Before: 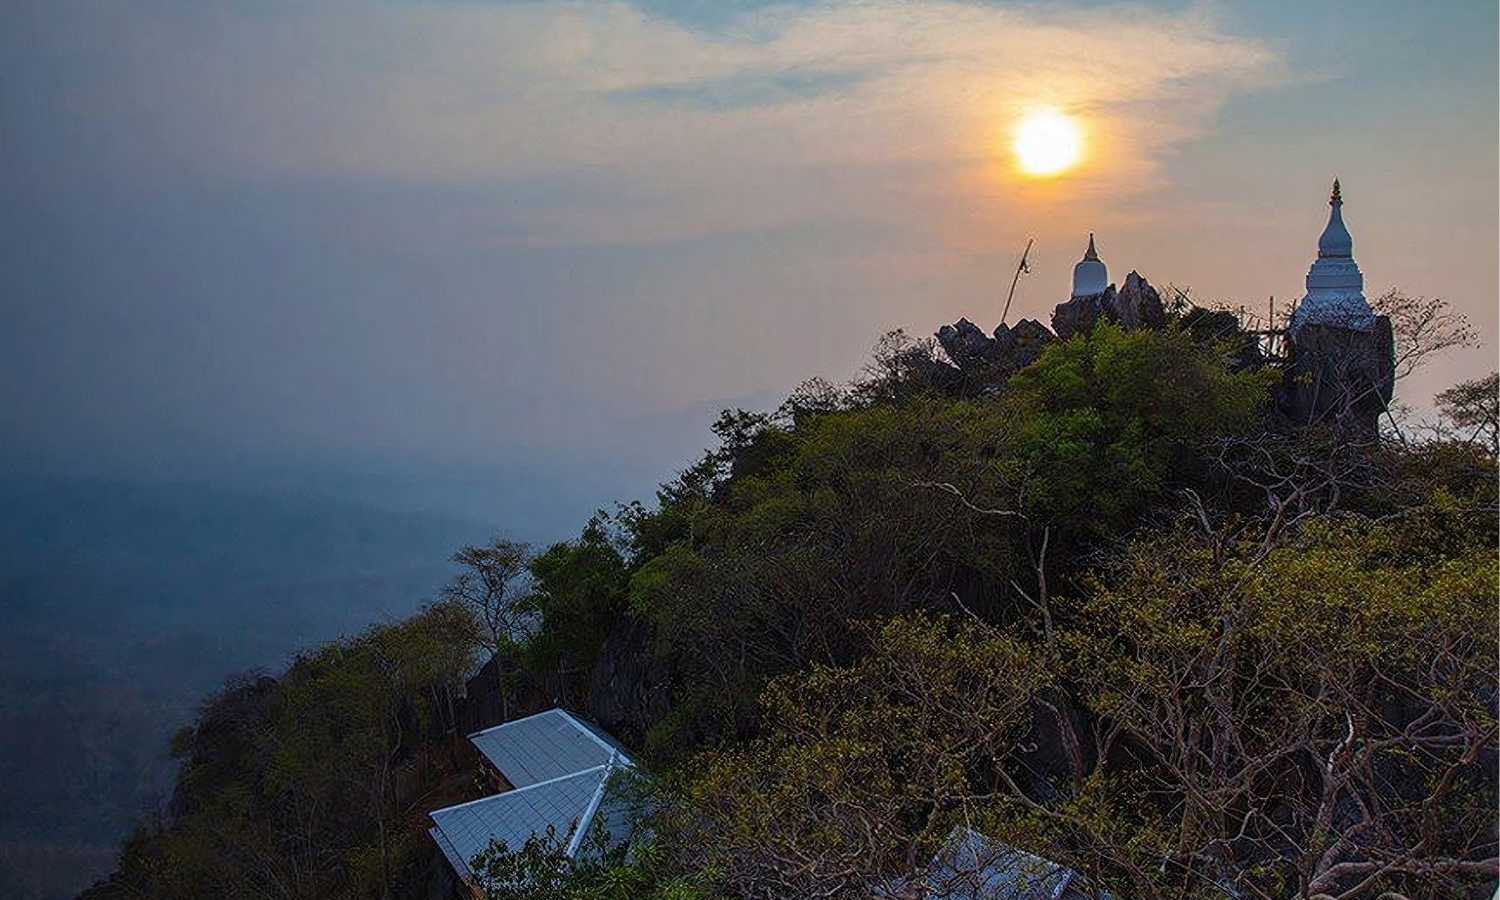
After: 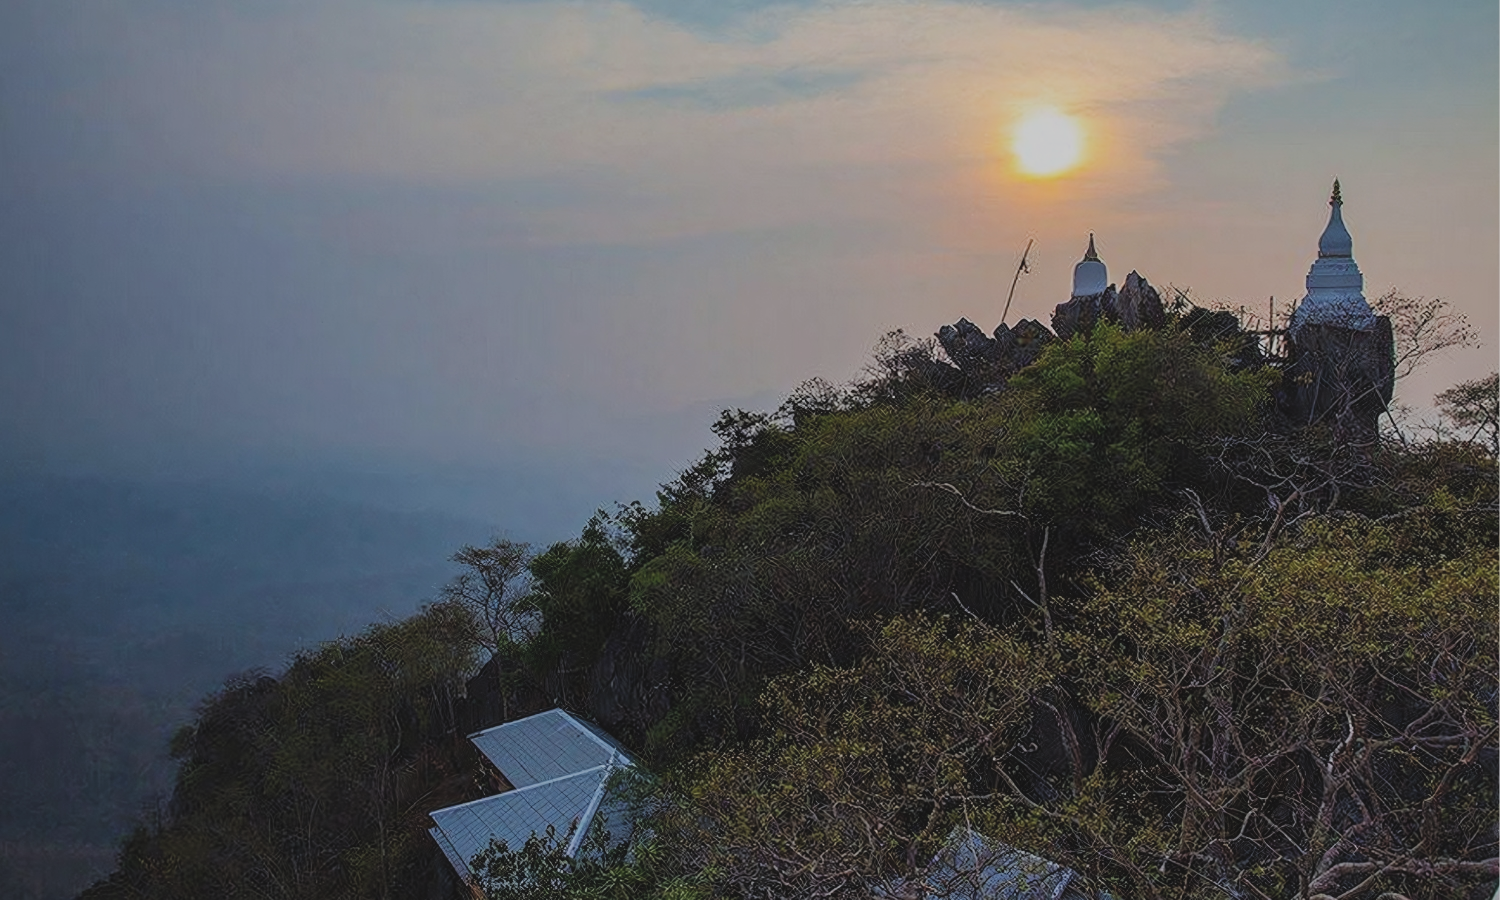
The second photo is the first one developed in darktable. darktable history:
color balance: lift [1.01, 1, 1, 1], gamma [1.097, 1, 1, 1], gain [0.85, 1, 1, 1]
filmic rgb: black relative exposure -8.54 EV, white relative exposure 5.52 EV, hardness 3.39, contrast 1.016
